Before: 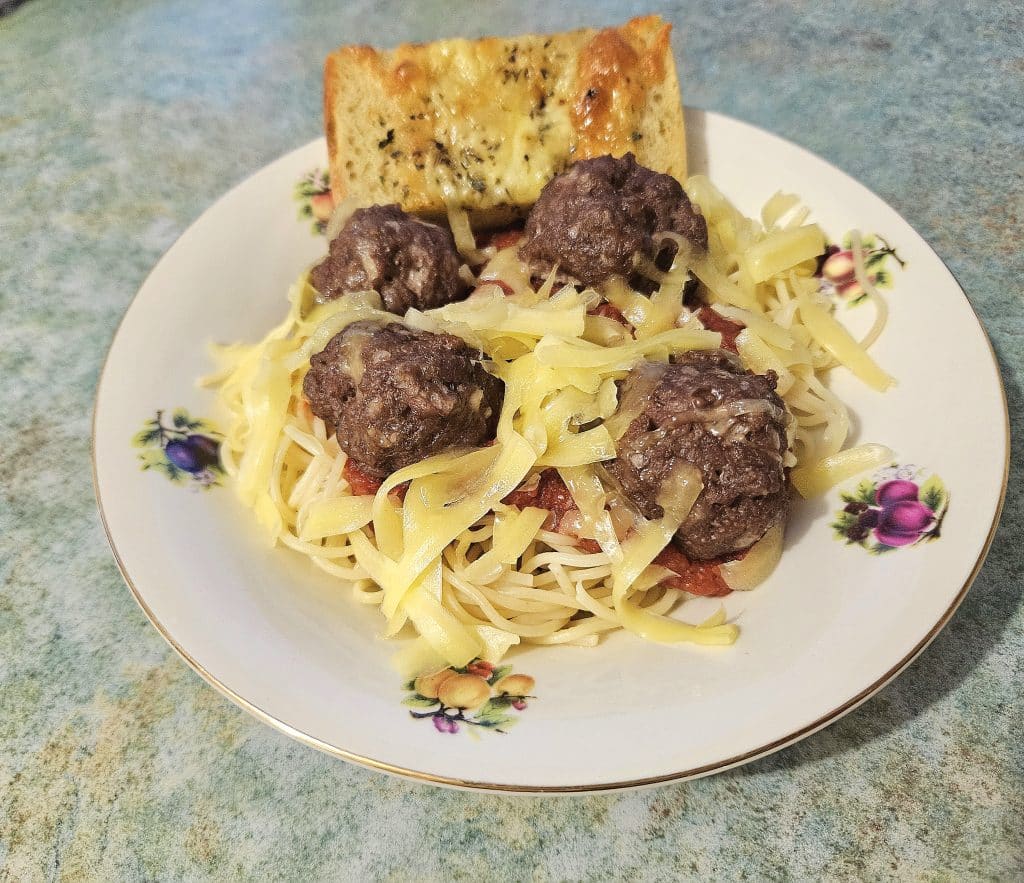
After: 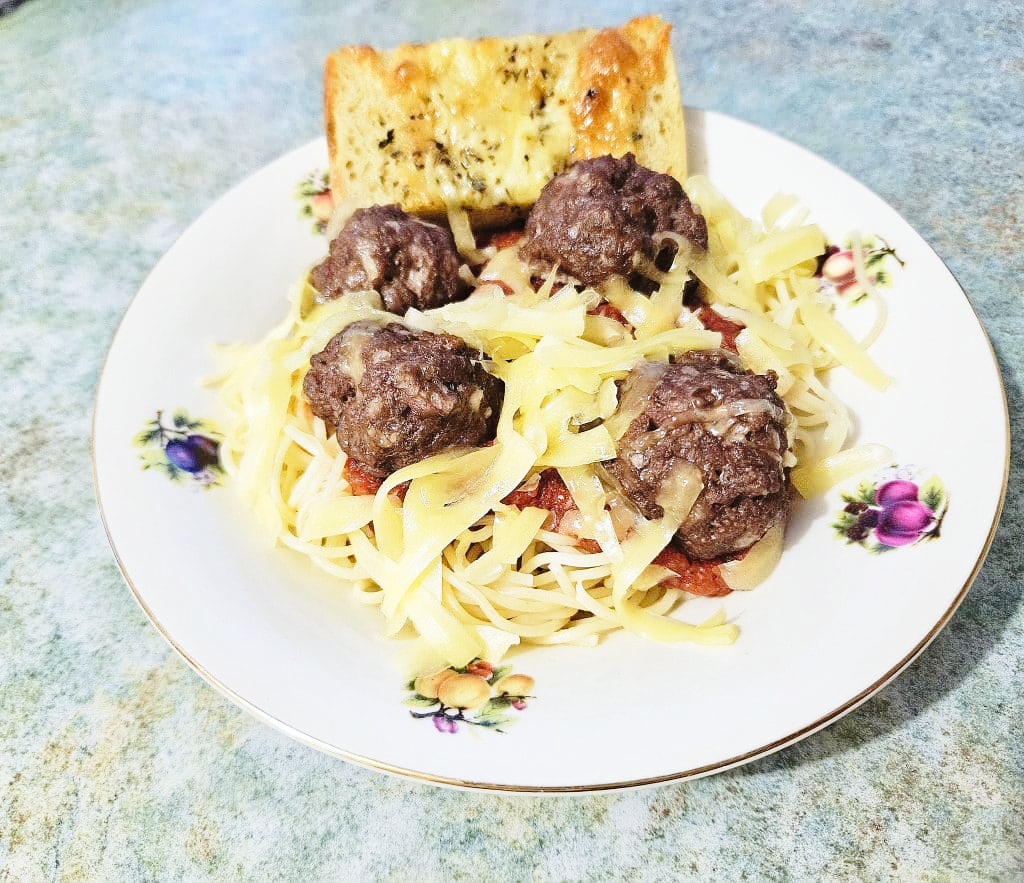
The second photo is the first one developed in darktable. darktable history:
white balance: red 0.954, blue 1.079
base curve: curves: ch0 [(0, 0) (0.028, 0.03) (0.121, 0.232) (0.46, 0.748) (0.859, 0.968) (1, 1)], preserve colors none
